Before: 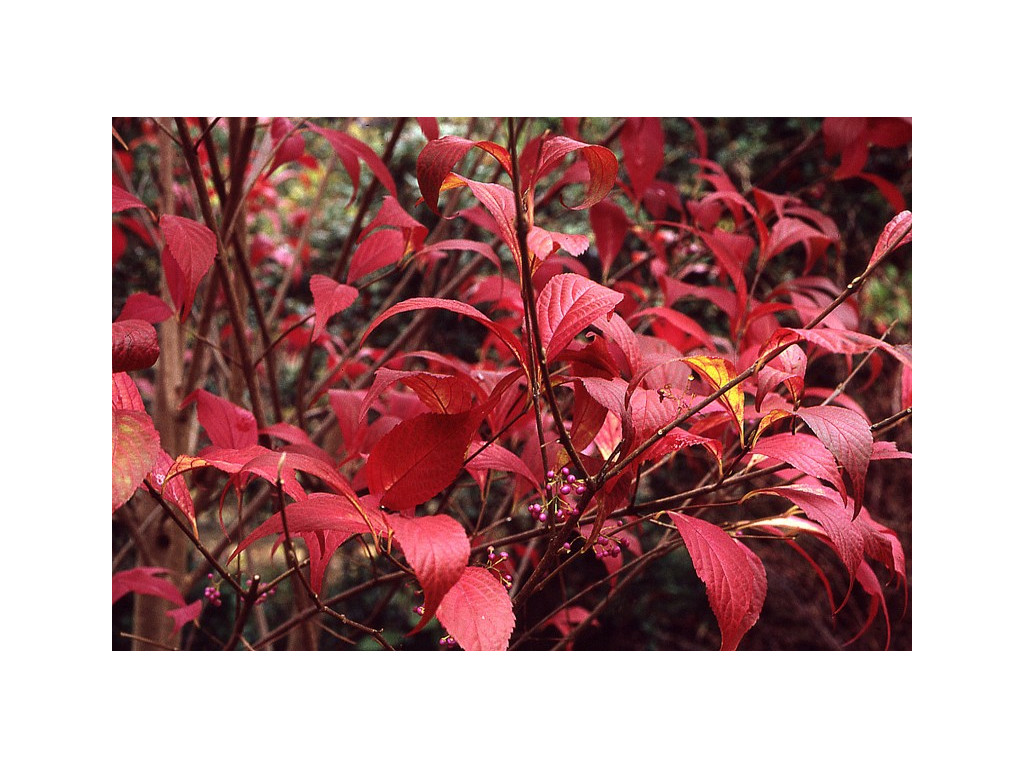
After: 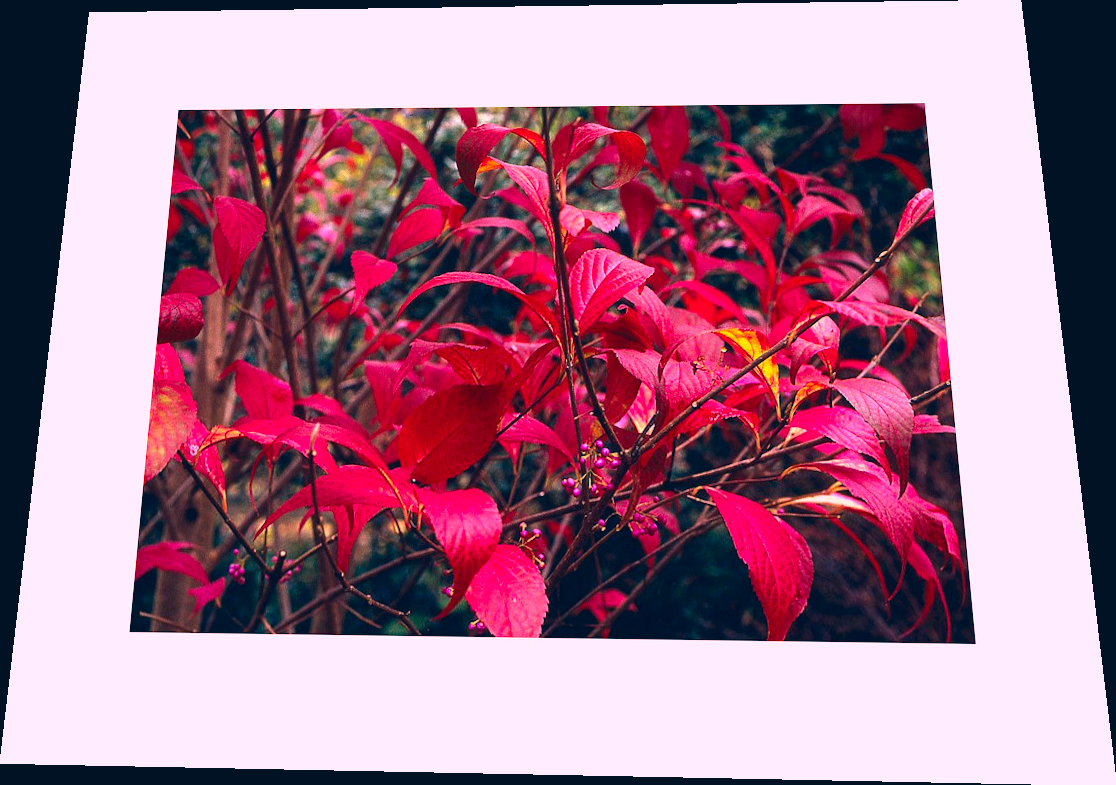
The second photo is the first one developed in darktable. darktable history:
color correction: highlights a* 17.03, highlights b* 0.205, shadows a* -15.38, shadows b* -14.56, saturation 1.5
rotate and perspective: rotation 0.128°, lens shift (vertical) -0.181, lens shift (horizontal) -0.044, shear 0.001, automatic cropping off
haze removal: compatibility mode true, adaptive false
